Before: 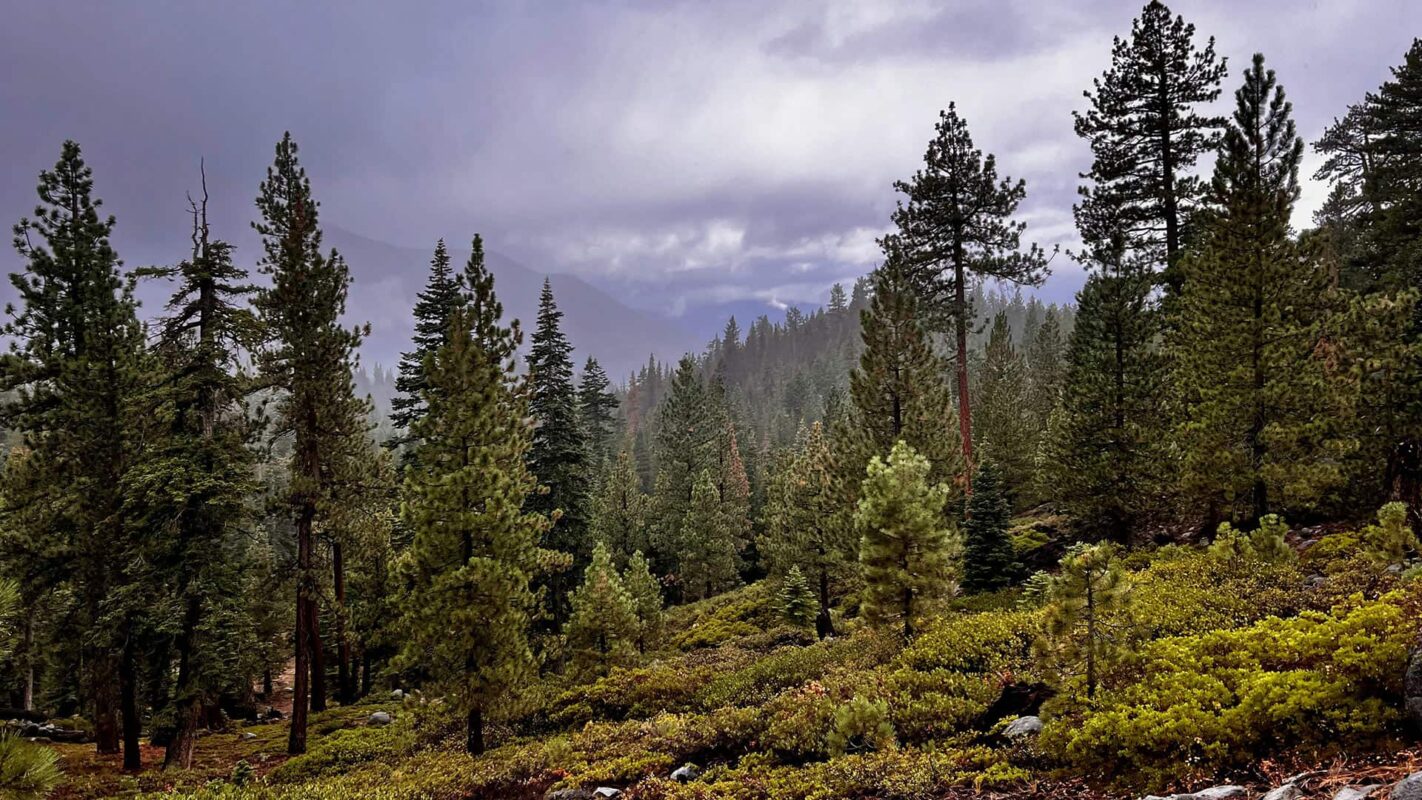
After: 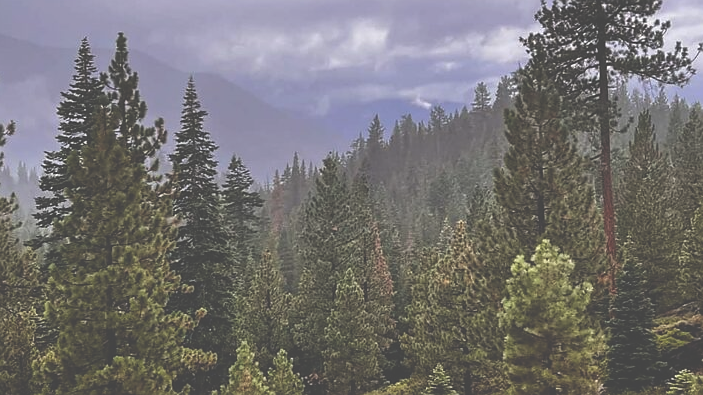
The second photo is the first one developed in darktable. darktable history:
sharpen: radius 0.972, amount 0.605
crop: left 25.097%, top 25.225%, right 25.4%, bottom 25.308%
exposure: black level correction -0.063, exposure -0.049 EV, compensate exposure bias true, compensate highlight preservation false
